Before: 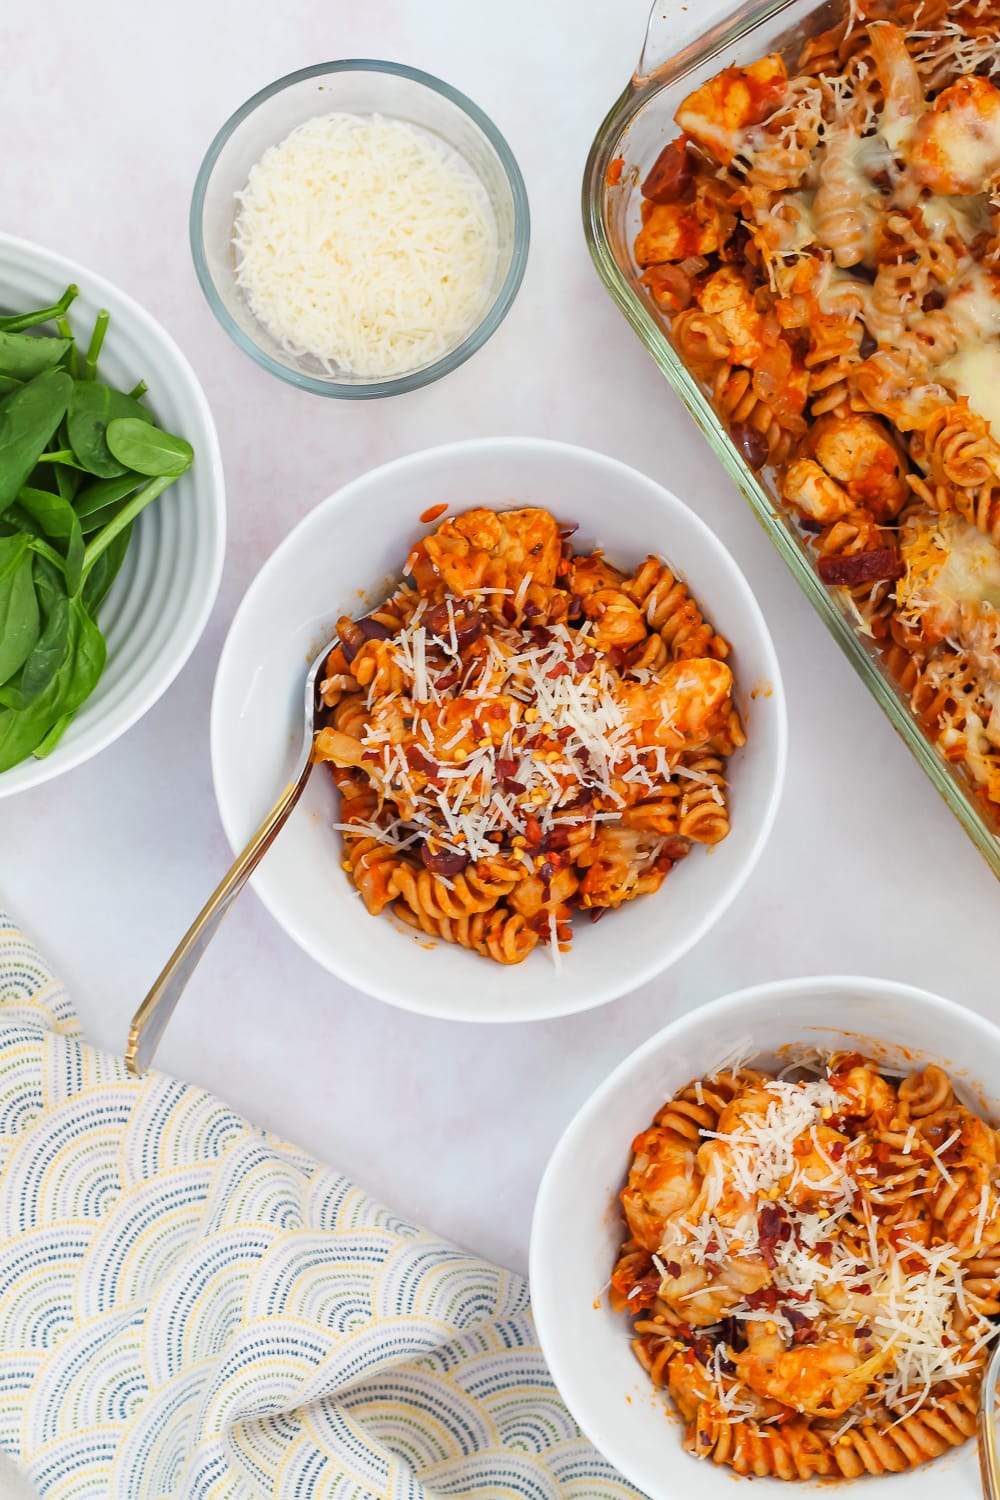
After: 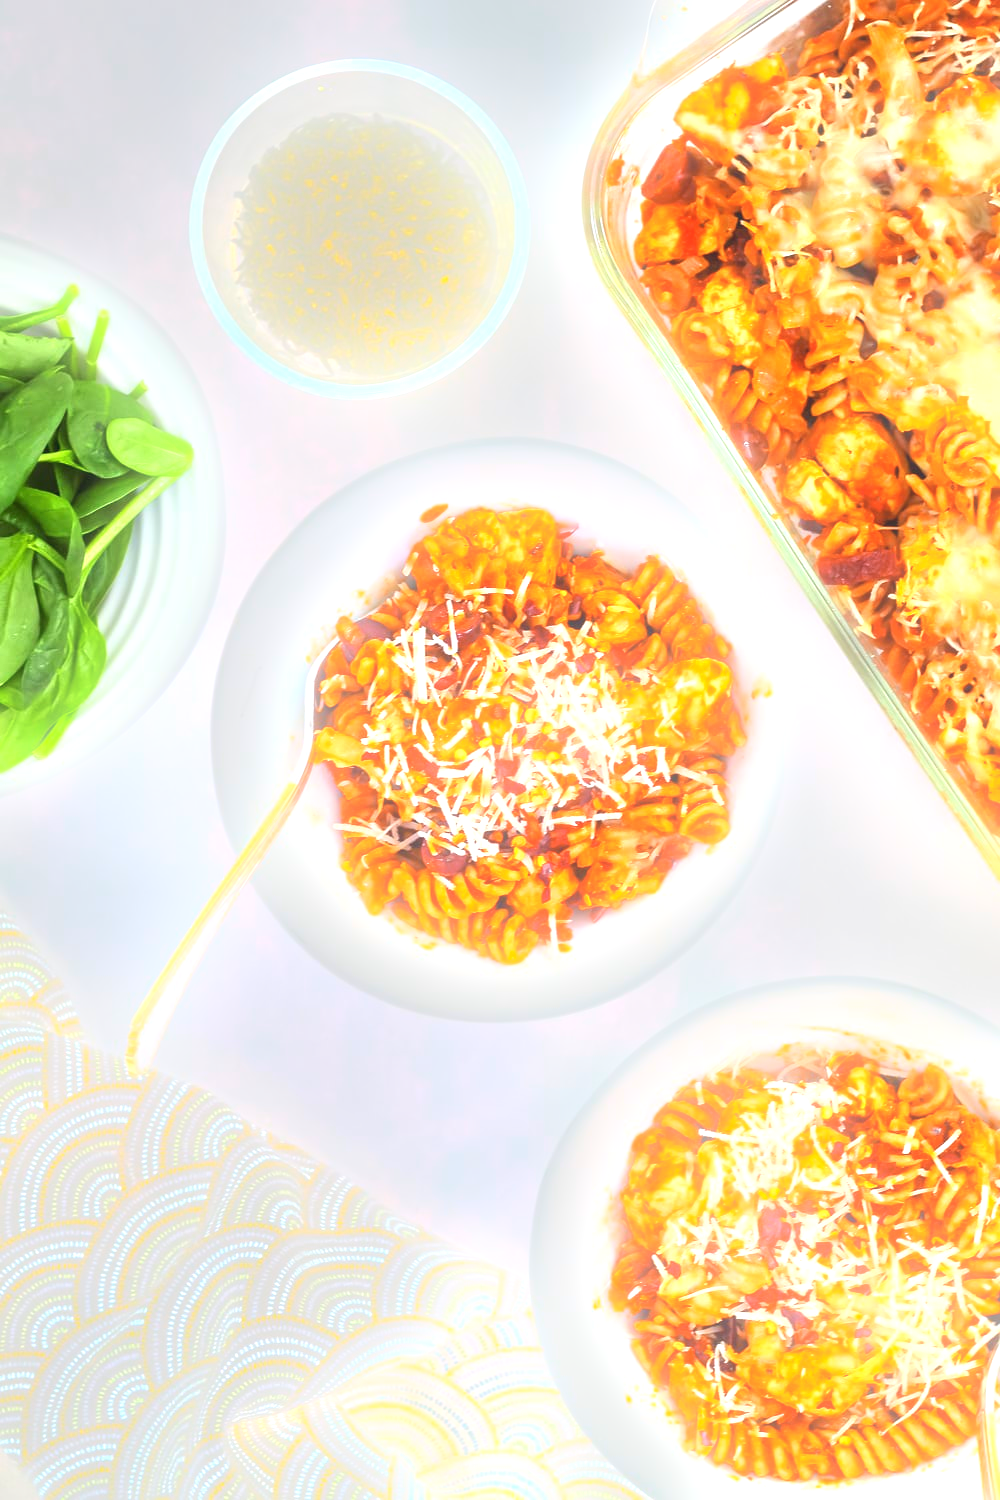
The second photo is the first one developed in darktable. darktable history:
bloom: size 9%, threshold 100%, strength 7%
exposure: black level correction 0, exposure 1.35 EV, compensate exposure bias true, compensate highlight preservation false
